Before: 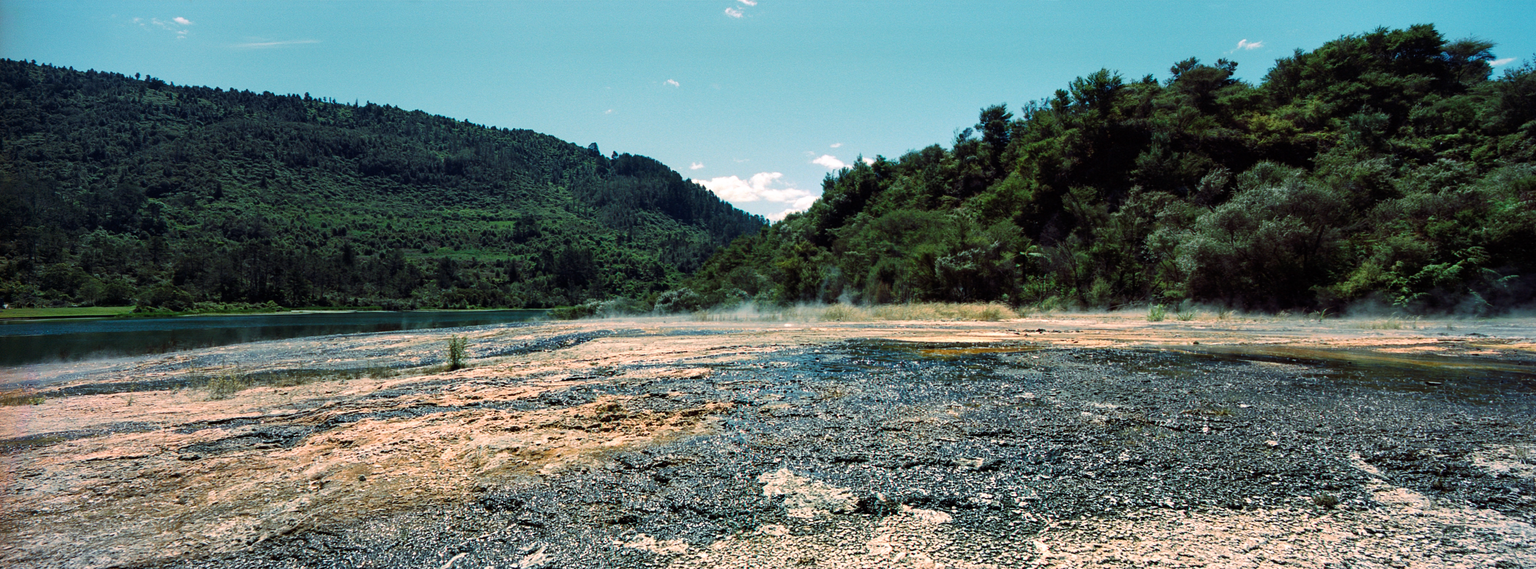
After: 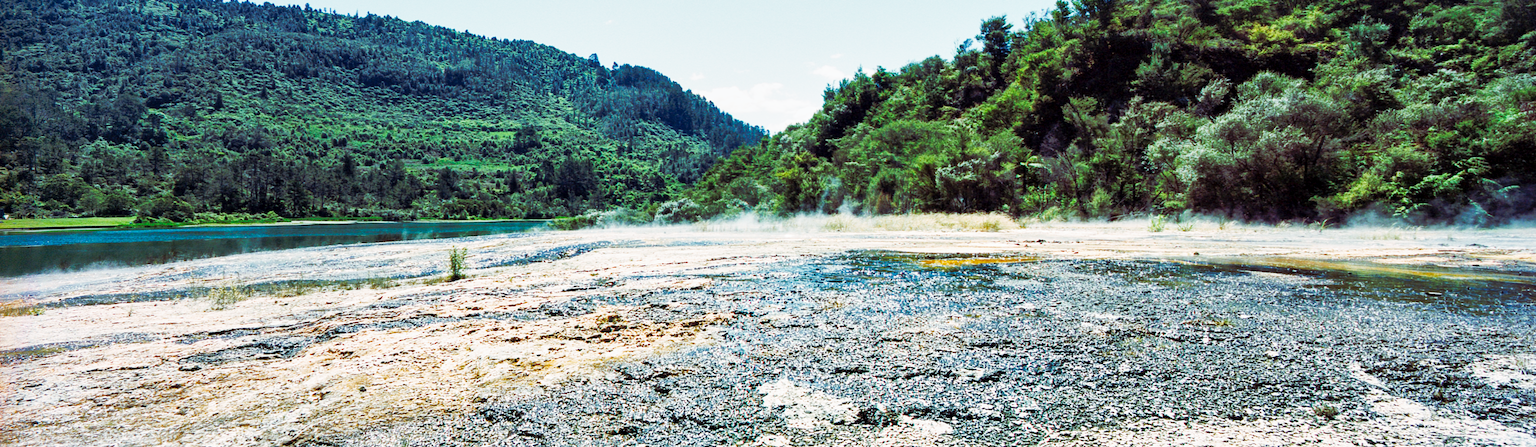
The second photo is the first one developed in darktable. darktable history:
shadows and highlights: on, module defaults
color correction: highlights a* -0.137, highlights b* 0.137
tone curve: curves: ch0 [(0, 0) (0.003, 0.004) (0.011, 0.015) (0.025, 0.034) (0.044, 0.061) (0.069, 0.095) (0.1, 0.137) (0.136, 0.186) (0.177, 0.243) (0.224, 0.307) (0.277, 0.416) (0.335, 0.533) (0.399, 0.641) (0.468, 0.748) (0.543, 0.829) (0.623, 0.886) (0.709, 0.924) (0.801, 0.951) (0.898, 0.975) (1, 1)], preserve colors none
base curve: curves: ch0 [(0, 0) (0.088, 0.125) (0.176, 0.251) (0.354, 0.501) (0.613, 0.749) (1, 0.877)], preserve colors none
crop and rotate: top 15.774%, bottom 5.506%
local contrast: highlights 100%, shadows 100%, detail 120%, midtone range 0.2
tone equalizer: on, module defaults
white balance: red 0.974, blue 1.044
